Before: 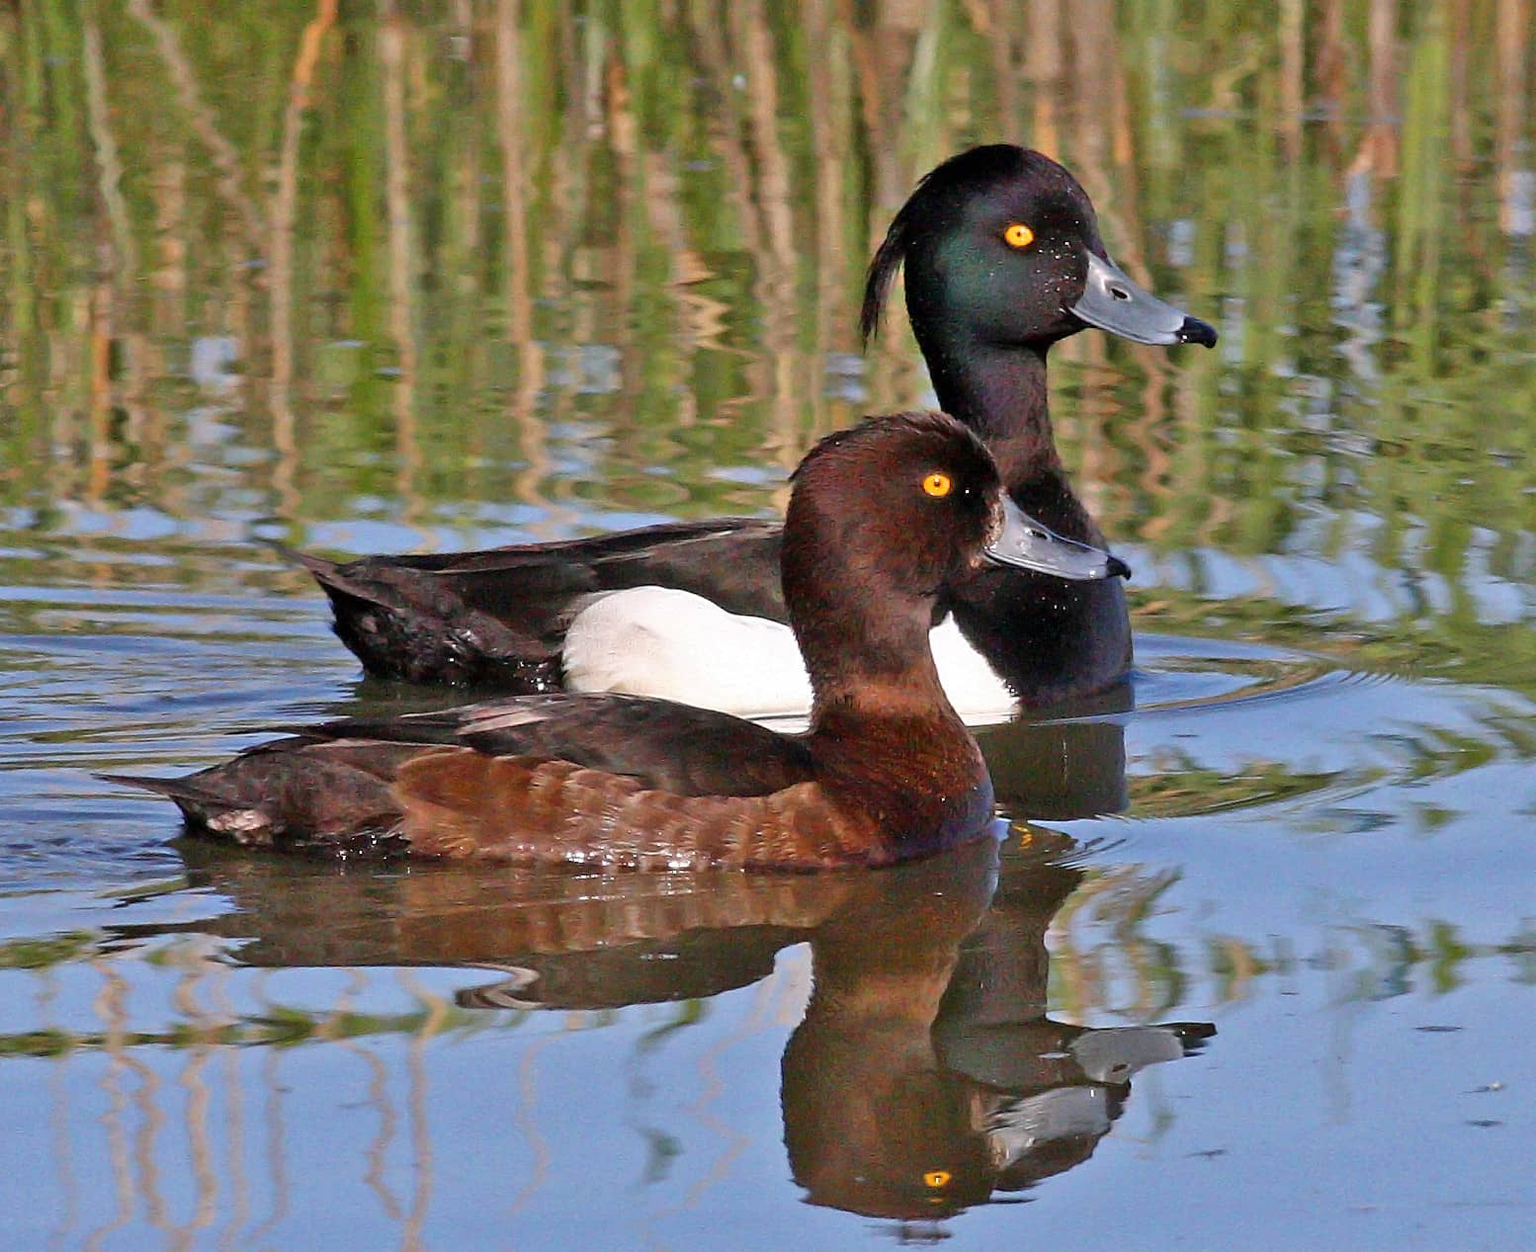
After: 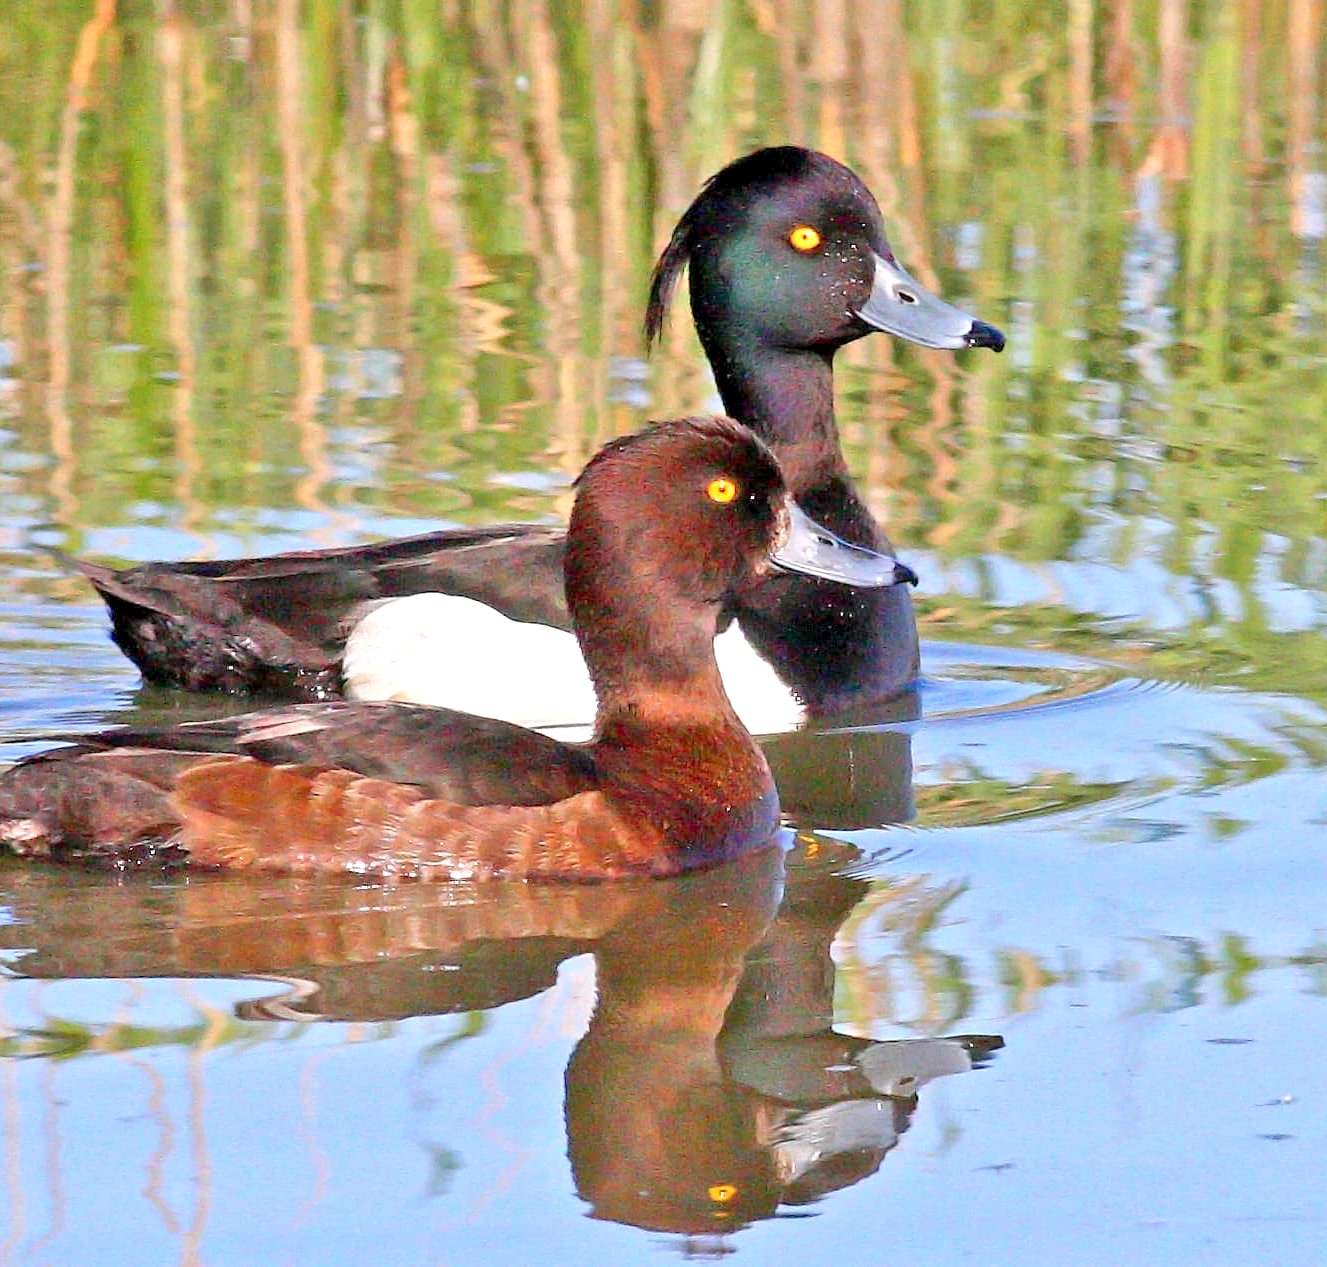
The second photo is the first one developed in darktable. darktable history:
crop and rotate: left 14.595%
exposure: black level correction 0.002, exposure 0.676 EV, compensate exposure bias true, compensate highlight preservation false
levels: levels [0, 0.43, 0.984]
